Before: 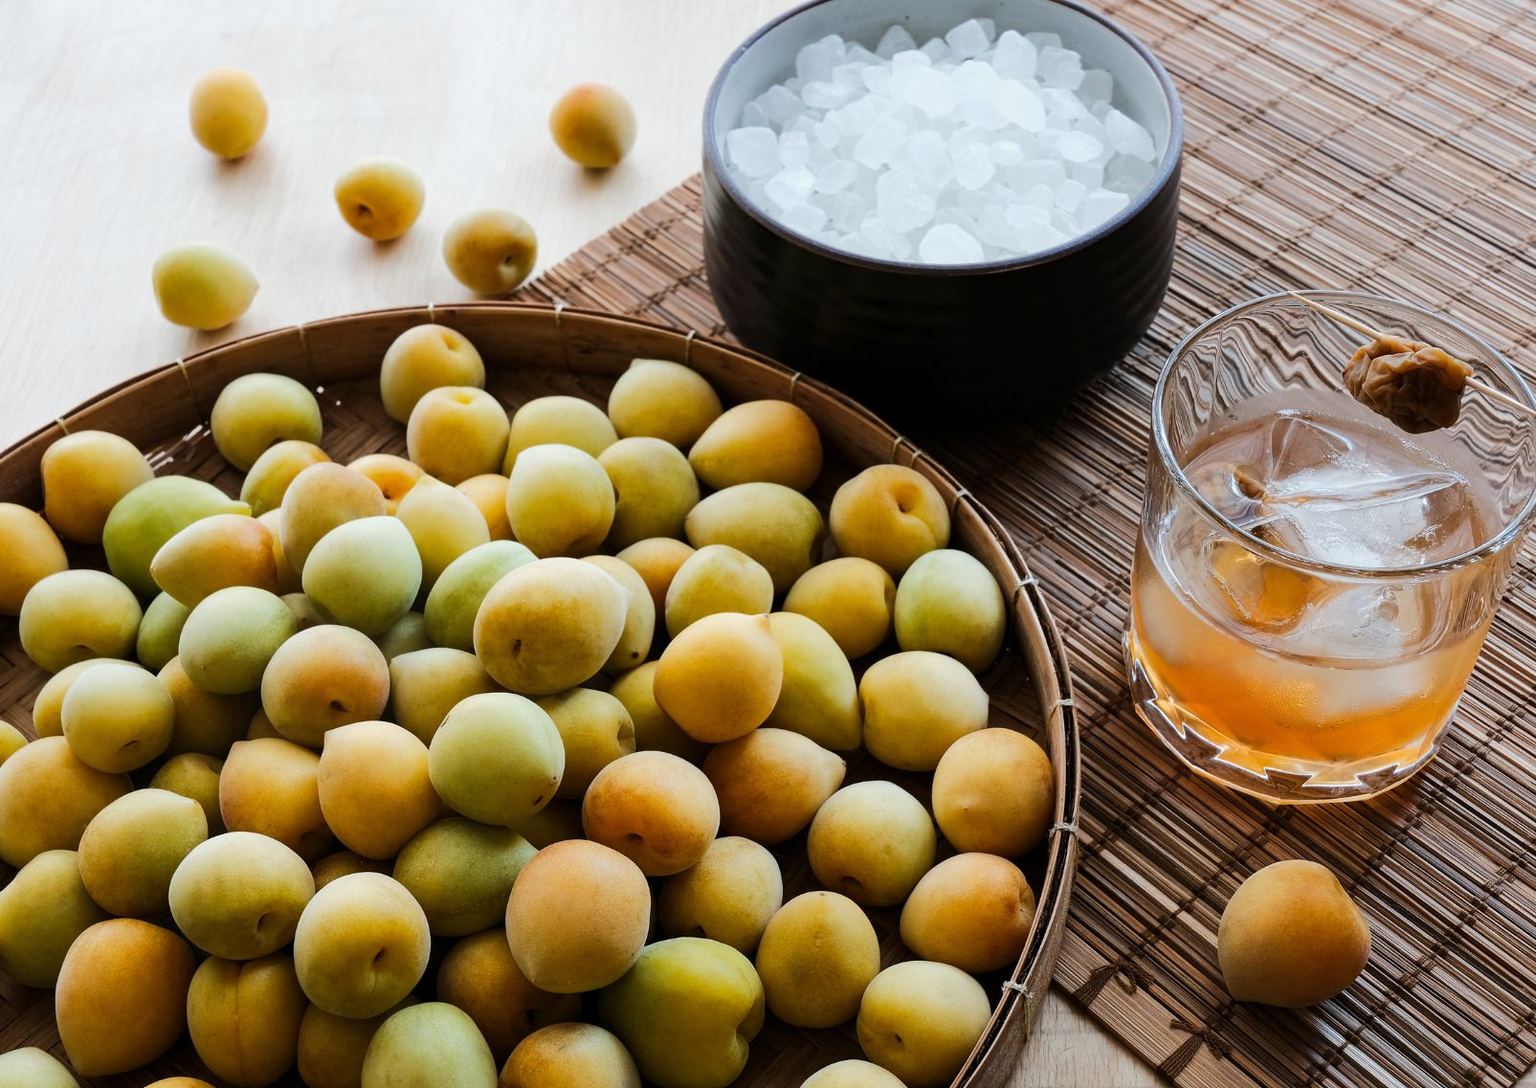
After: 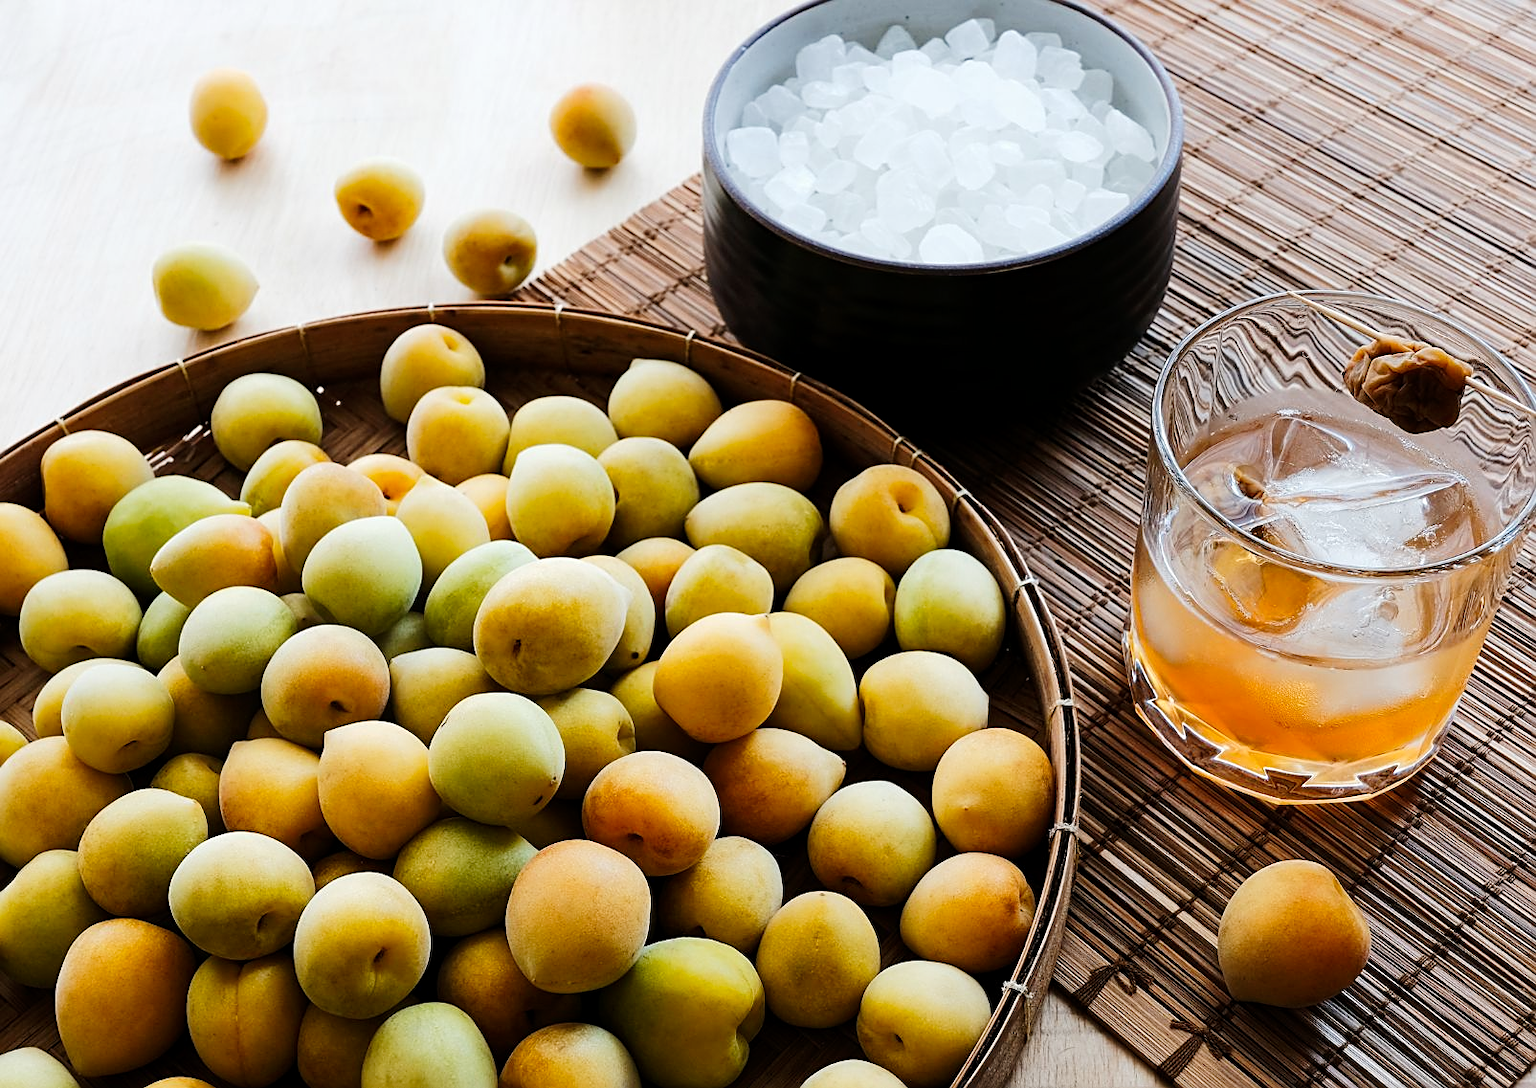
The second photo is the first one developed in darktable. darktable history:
exposure: black level correction -0.001, exposure 0.08 EV, compensate highlight preservation false
base curve: curves: ch0 [(0, 0) (0.989, 0.992)], preserve colors none
tone curve: curves: ch0 [(0.021, 0) (0.104, 0.052) (0.496, 0.526) (0.737, 0.783) (1, 1)], preserve colors none
sharpen: on, module defaults
